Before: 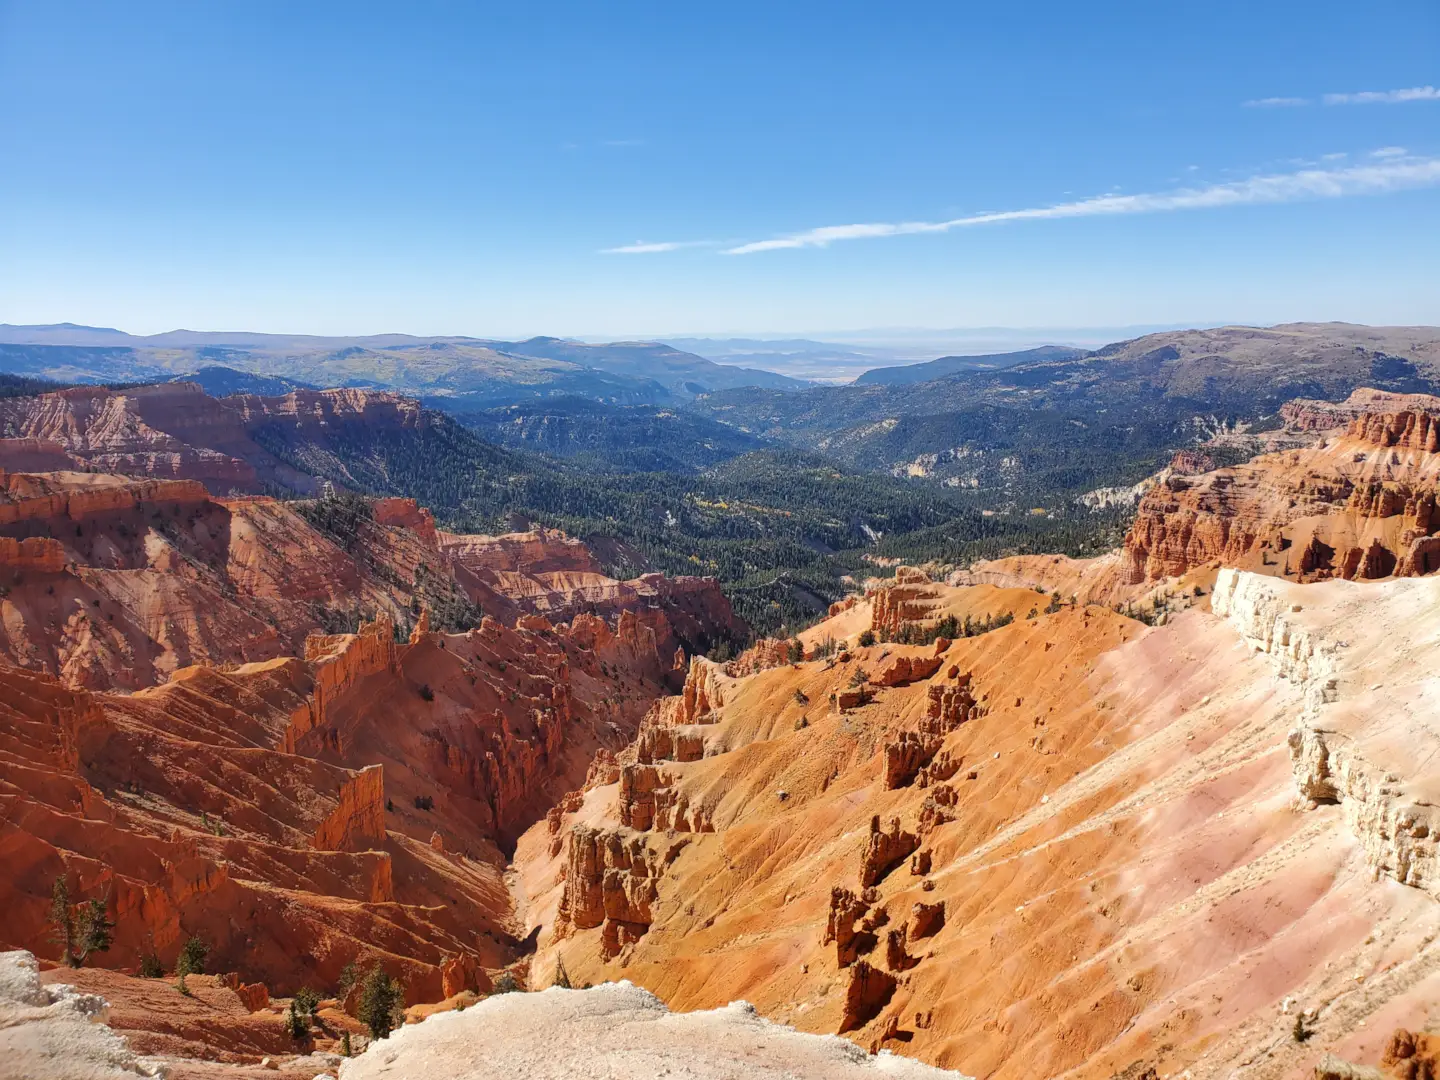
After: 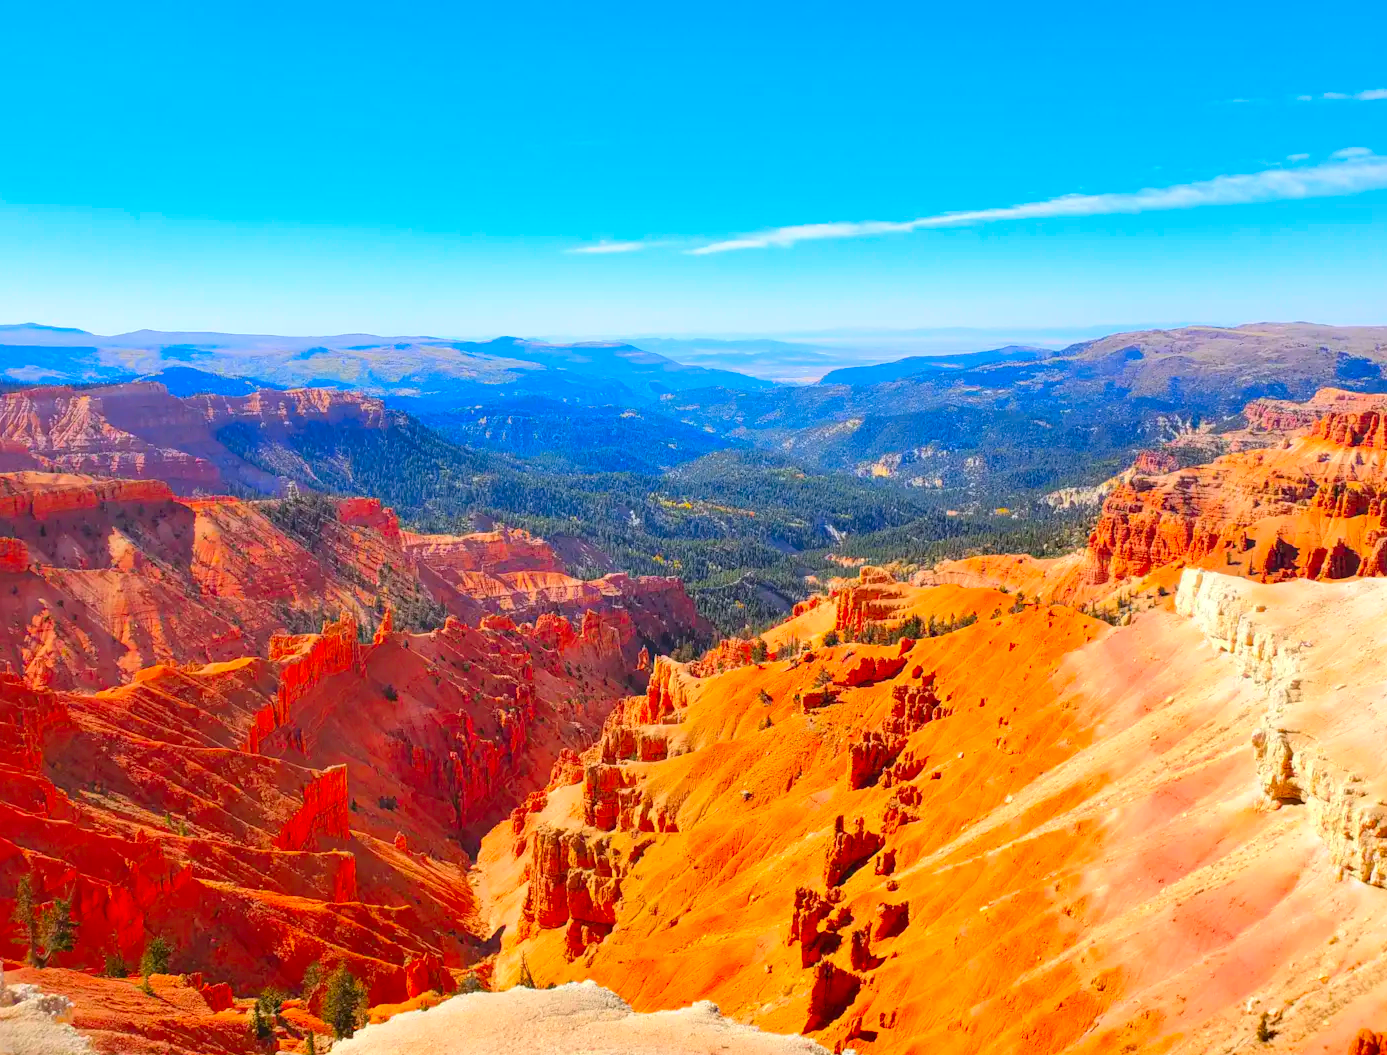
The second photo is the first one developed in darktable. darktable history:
crop and rotate: left 2.536%, right 1.107%, bottom 2.246%
color correction: saturation 2.15
contrast brightness saturation: brightness 0.15
